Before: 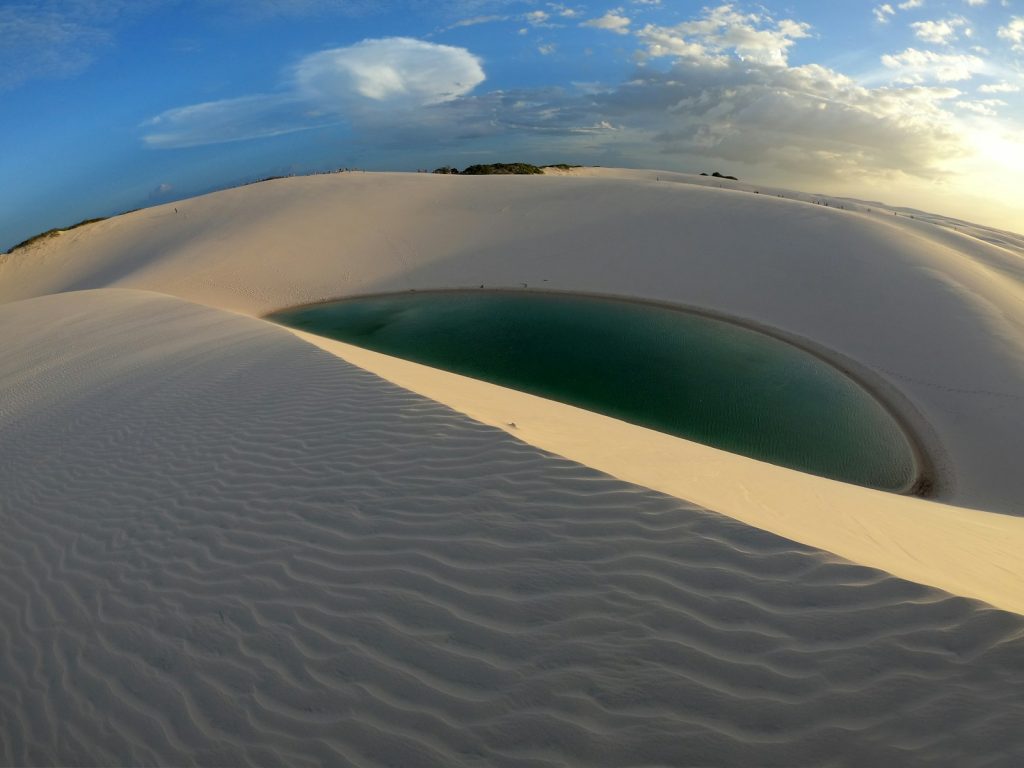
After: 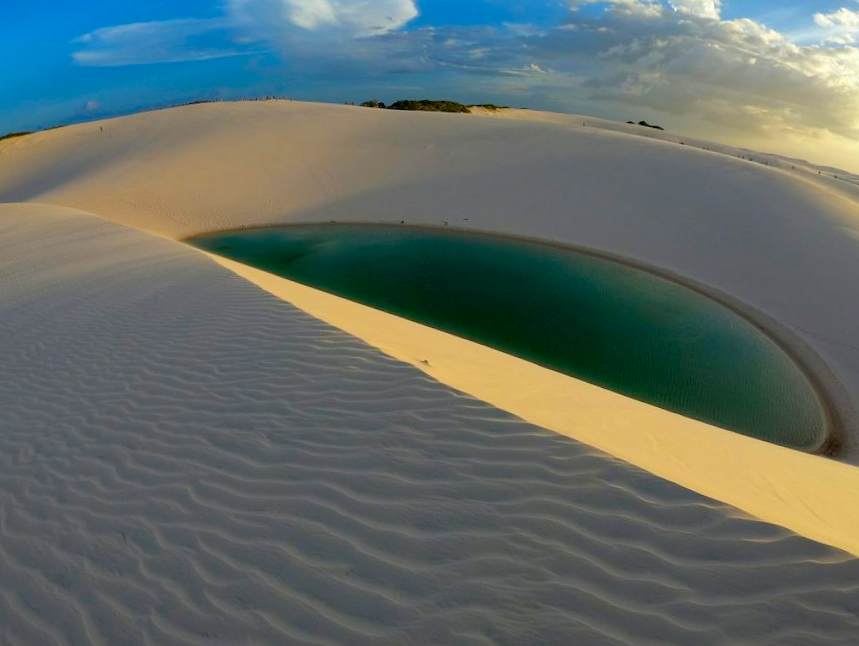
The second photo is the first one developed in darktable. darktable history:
color balance rgb: shadows lift › hue 86.91°, perceptual saturation grading › global saturation 36.534%, perceptual saturation grading › shadows 34.706%, global vibrance 9.79%
crop and rotate: angle -3.22°, left 5.262%, top 5.196%, right 4.663%, bottom 4.487%
shadows and highlights: soften with gaussian
